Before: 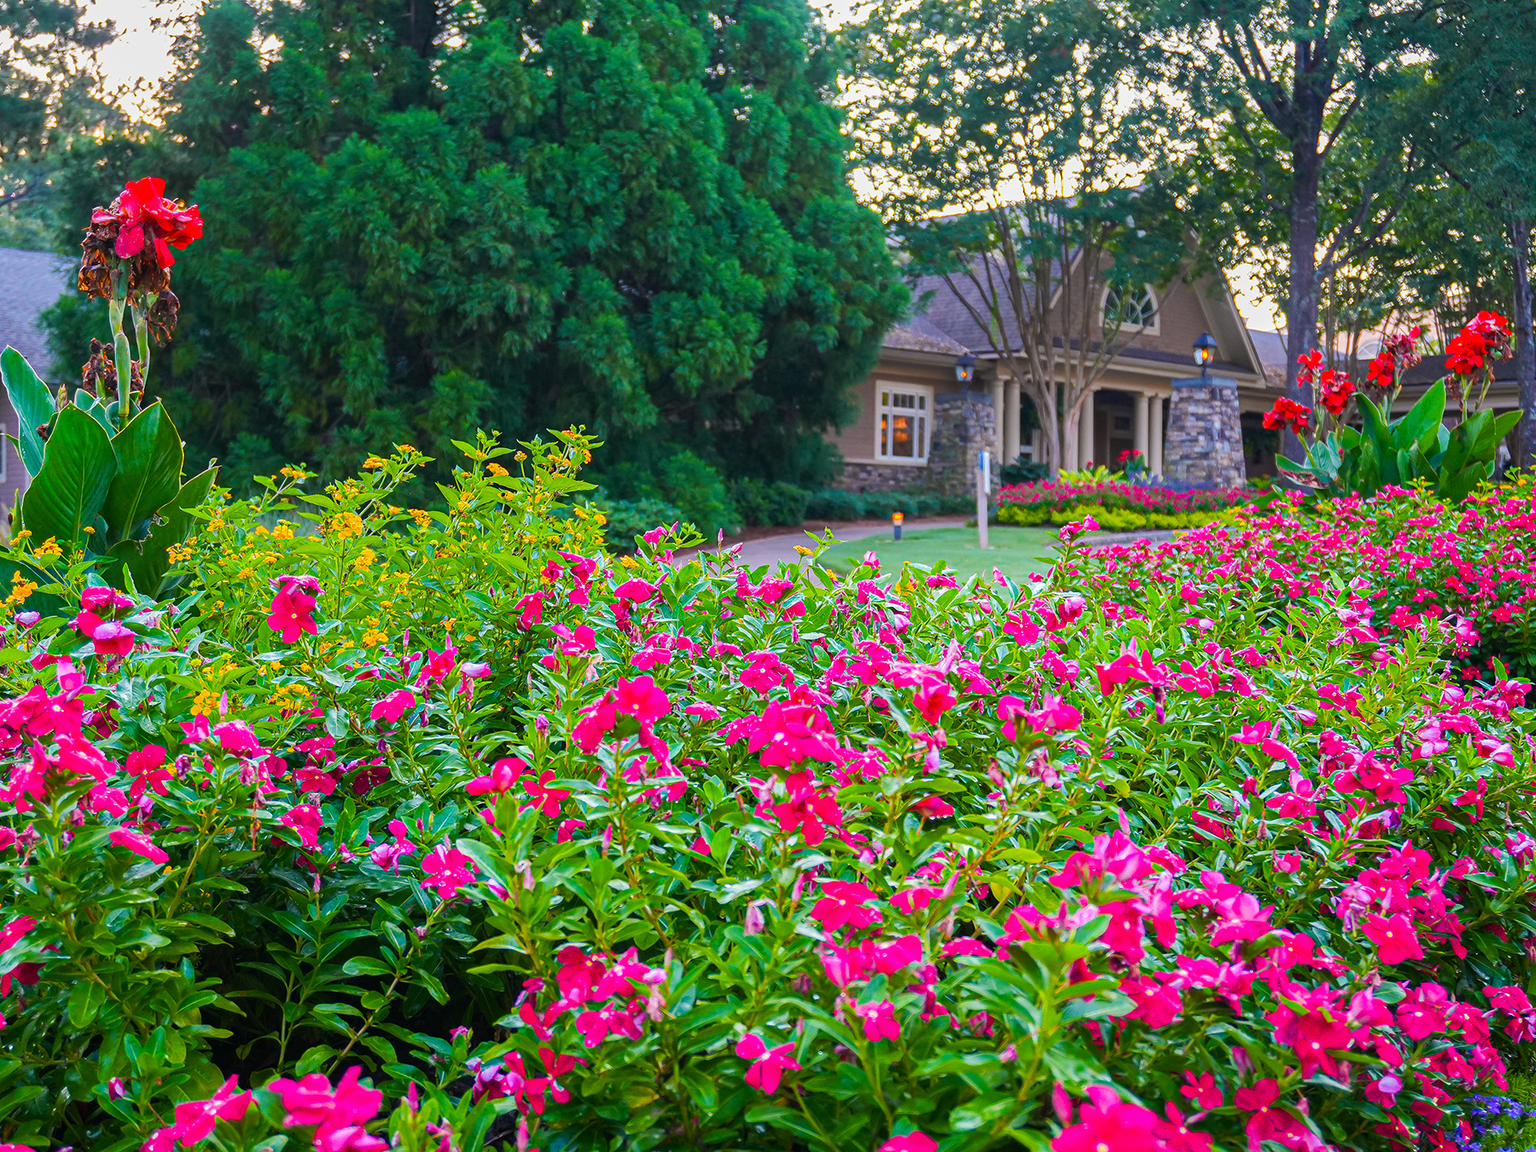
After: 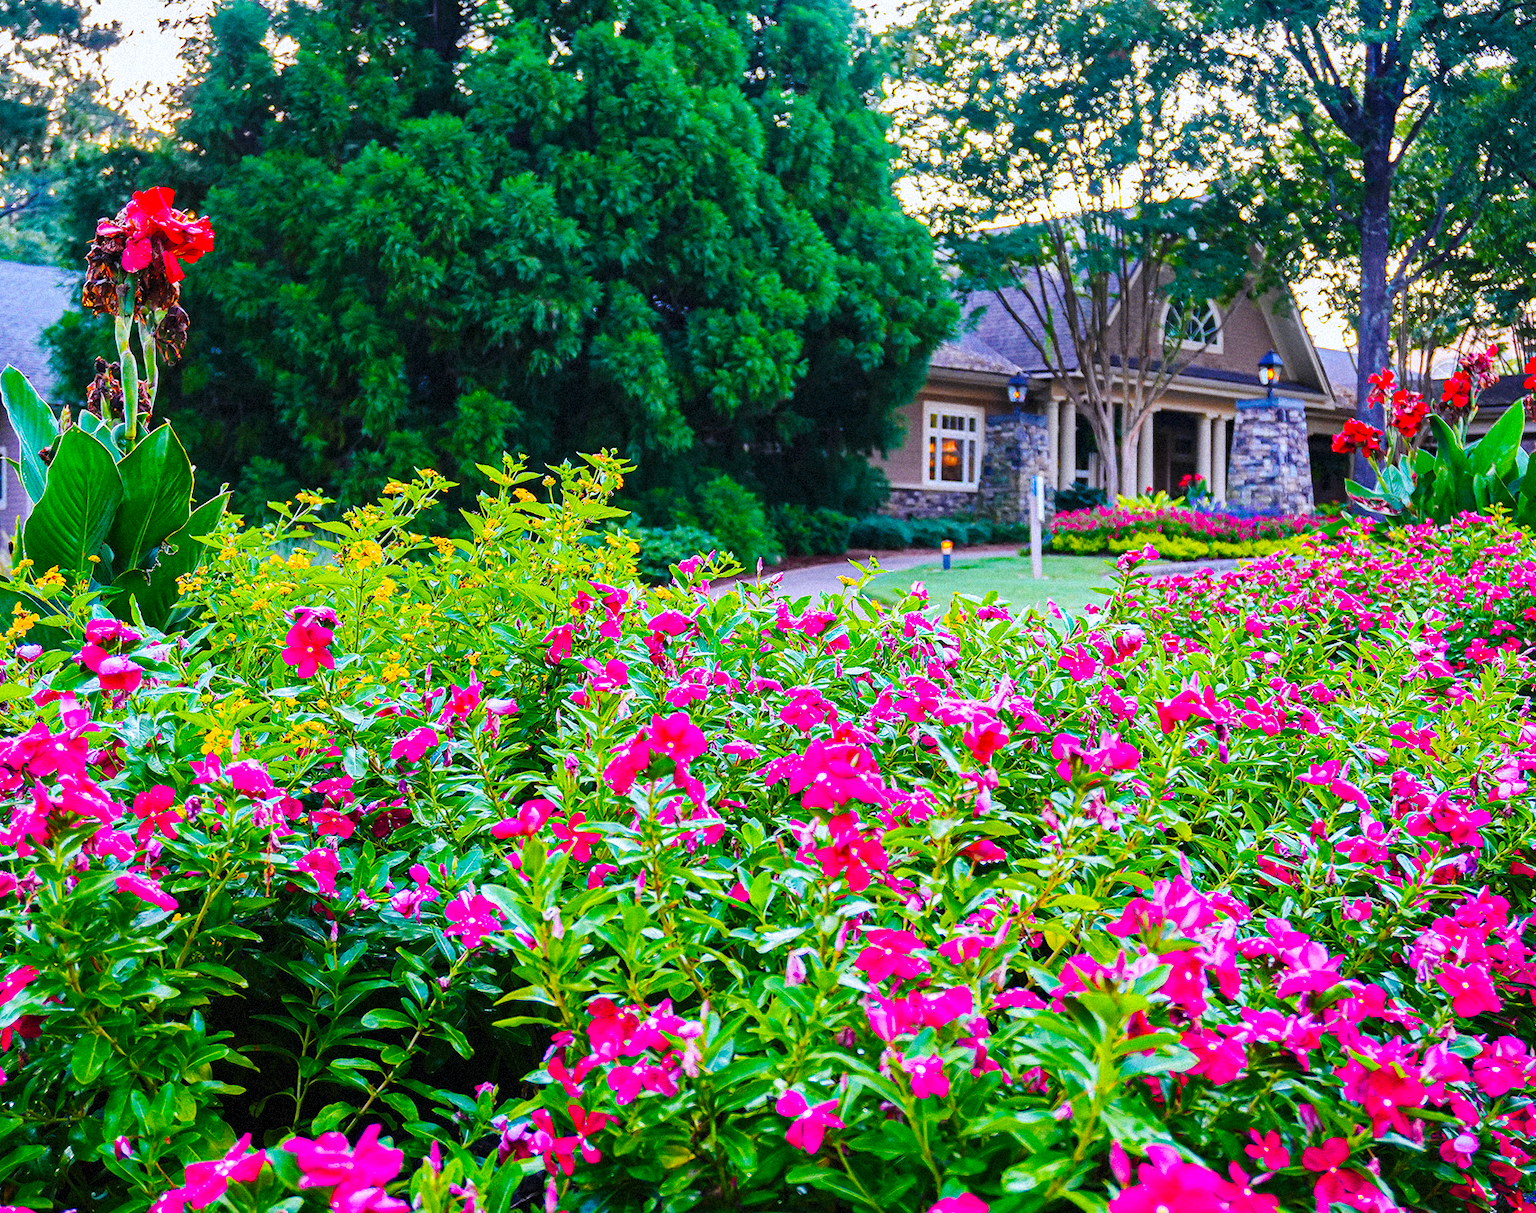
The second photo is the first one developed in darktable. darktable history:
white balance: red 0.967, blue 1.119, emerald 0.756
crop and rotate: right 5.167%
shadows and highlights: radius 108.52, shadows 23.73, highlights -59.32, low approximation 0.01, soften with gaussian
grain: mid-tones bias 0%
haze removal: compatibility mode true, adaptive false
base curve: curves: ch0 [(0, 0) (0.036, 0.025) (0.121, 0.166) (0.206, 0.329) (0.605, 0.79) (1, 1)], preserve colors none
